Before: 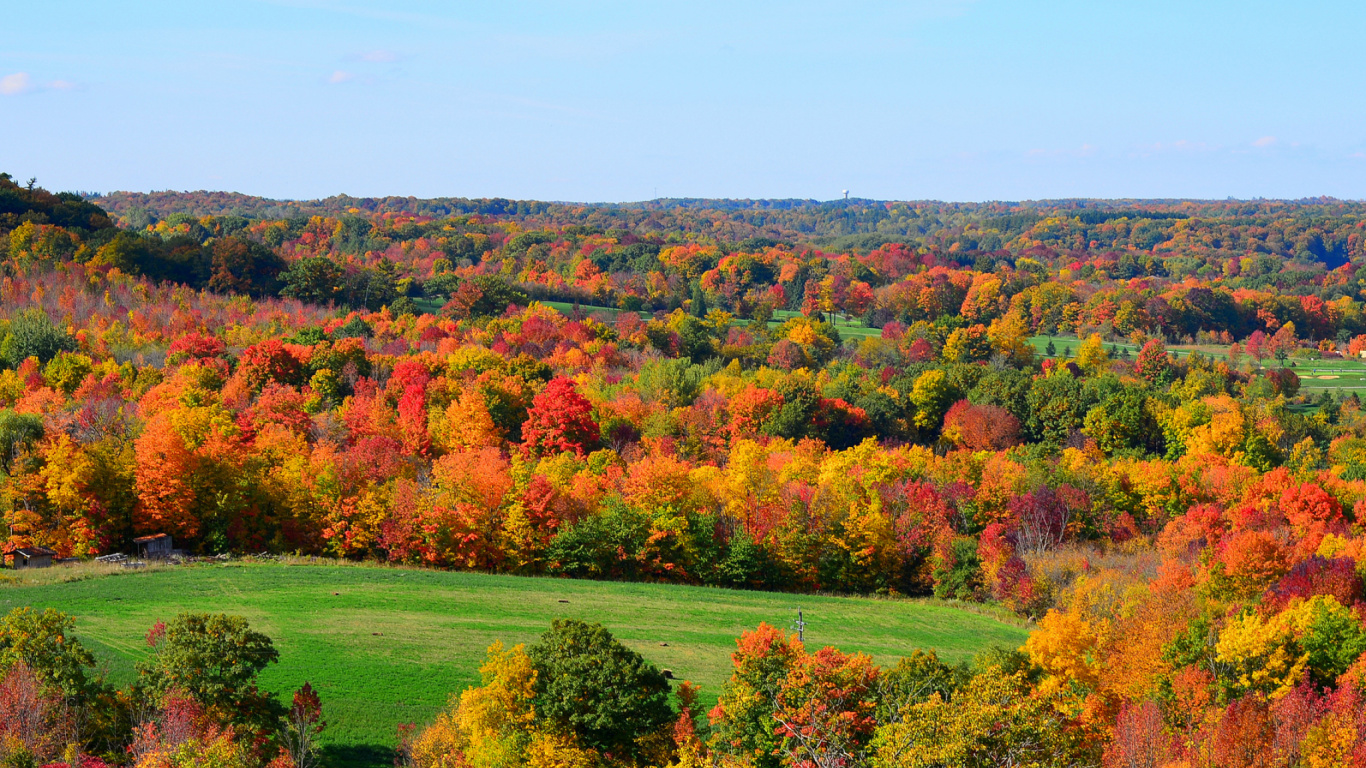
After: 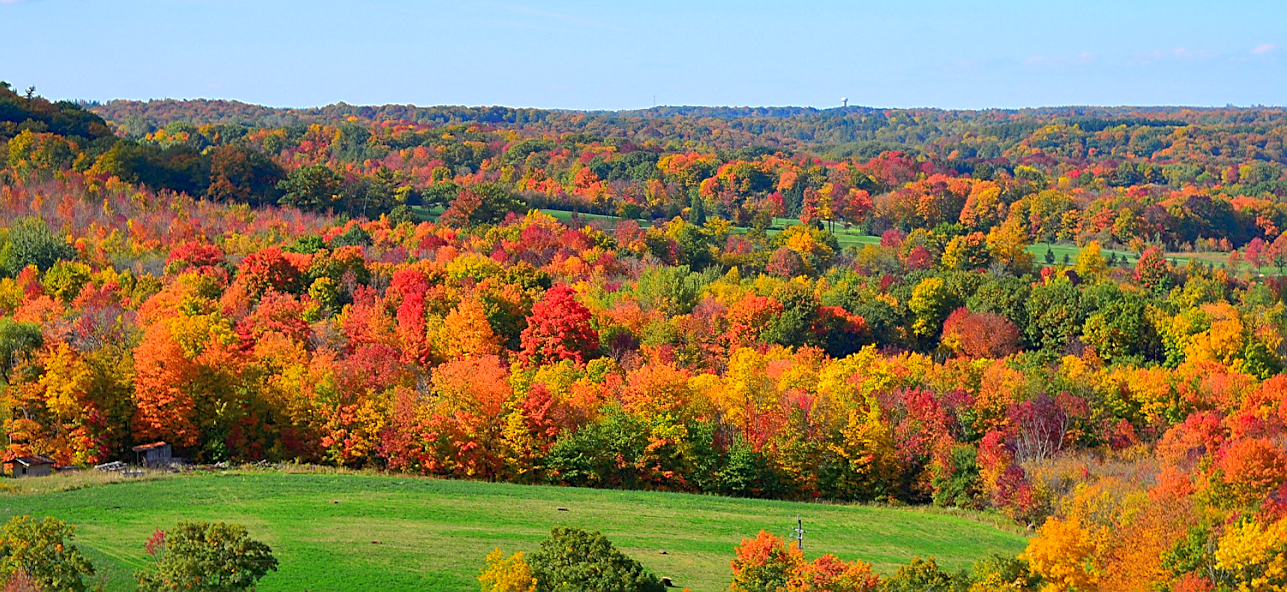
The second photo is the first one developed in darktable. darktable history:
sharpen: on, module defaults
exposure: exposure 0.203 EV, compensate highlight preservation false
shadows and highlights: on, module defaults
crop and rotate: angle 0.054°, top 12.014%, right 5.583%, bottom 10.688%
